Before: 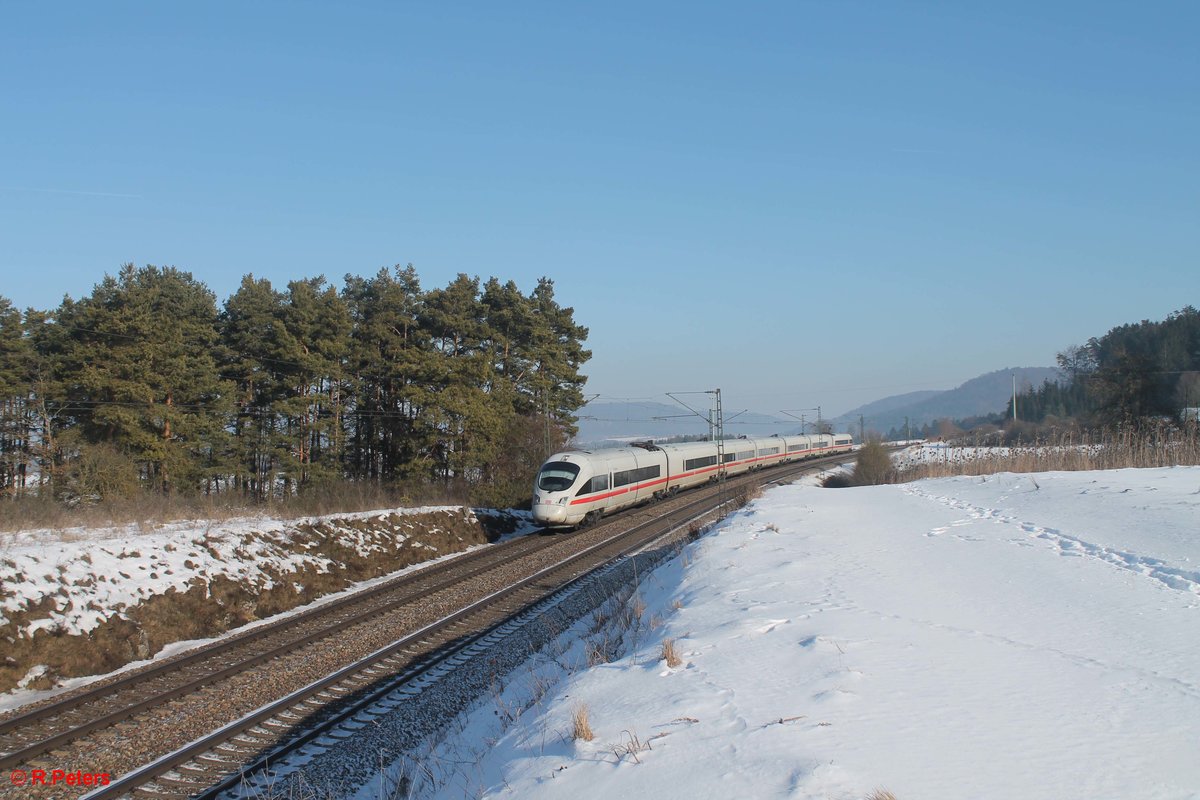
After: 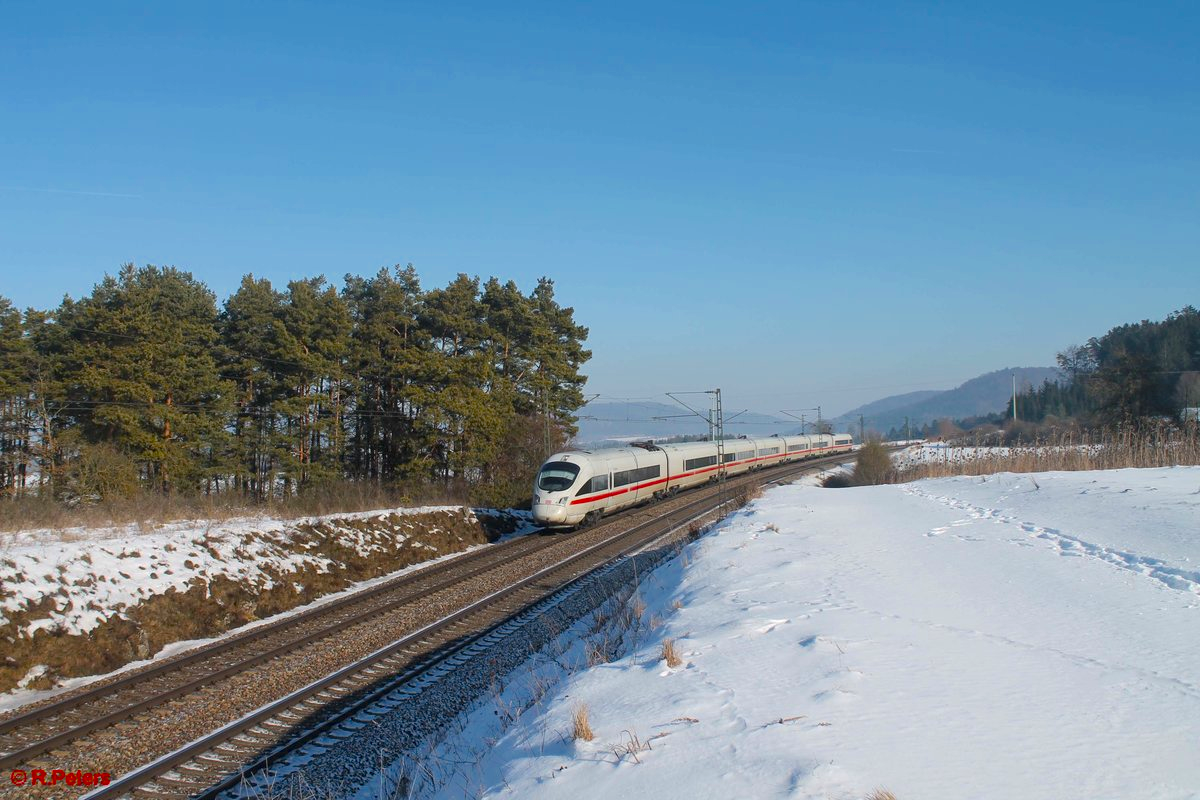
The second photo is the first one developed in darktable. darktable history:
local contrast: highlights 104%, shadows 98%, detail 119%, midtone range 0.2
color balance rgb: perceptual saturation grading › global saturation 19.902%, global vibrance 16.849%, saturation formula JzAzBz (2021)
